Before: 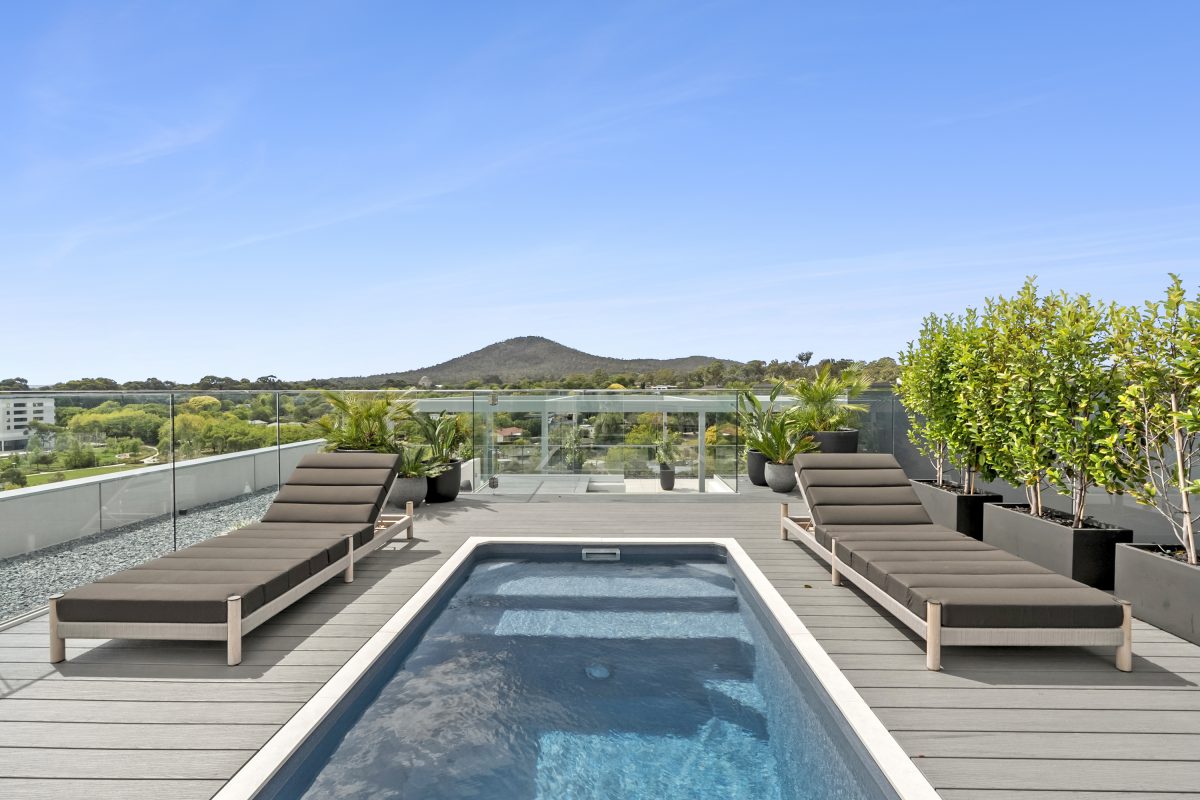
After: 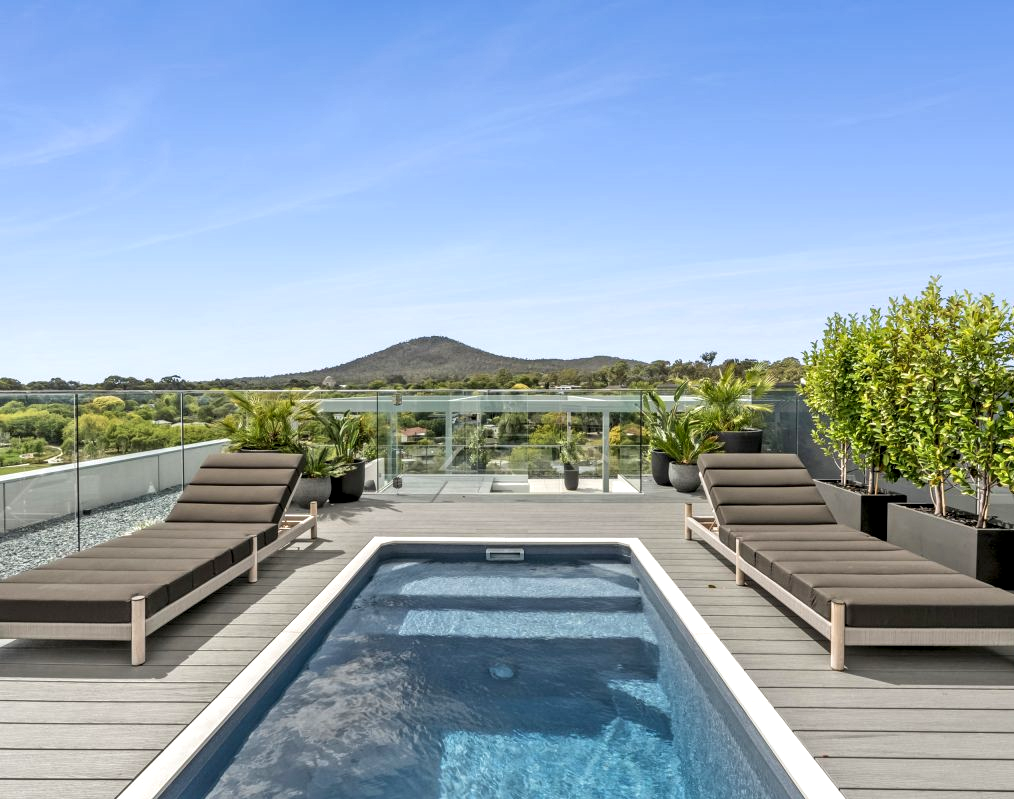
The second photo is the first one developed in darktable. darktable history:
local contrast: detail 139%
velvia: strength 17.65%
crop: left 8.028%, right 7.463%
